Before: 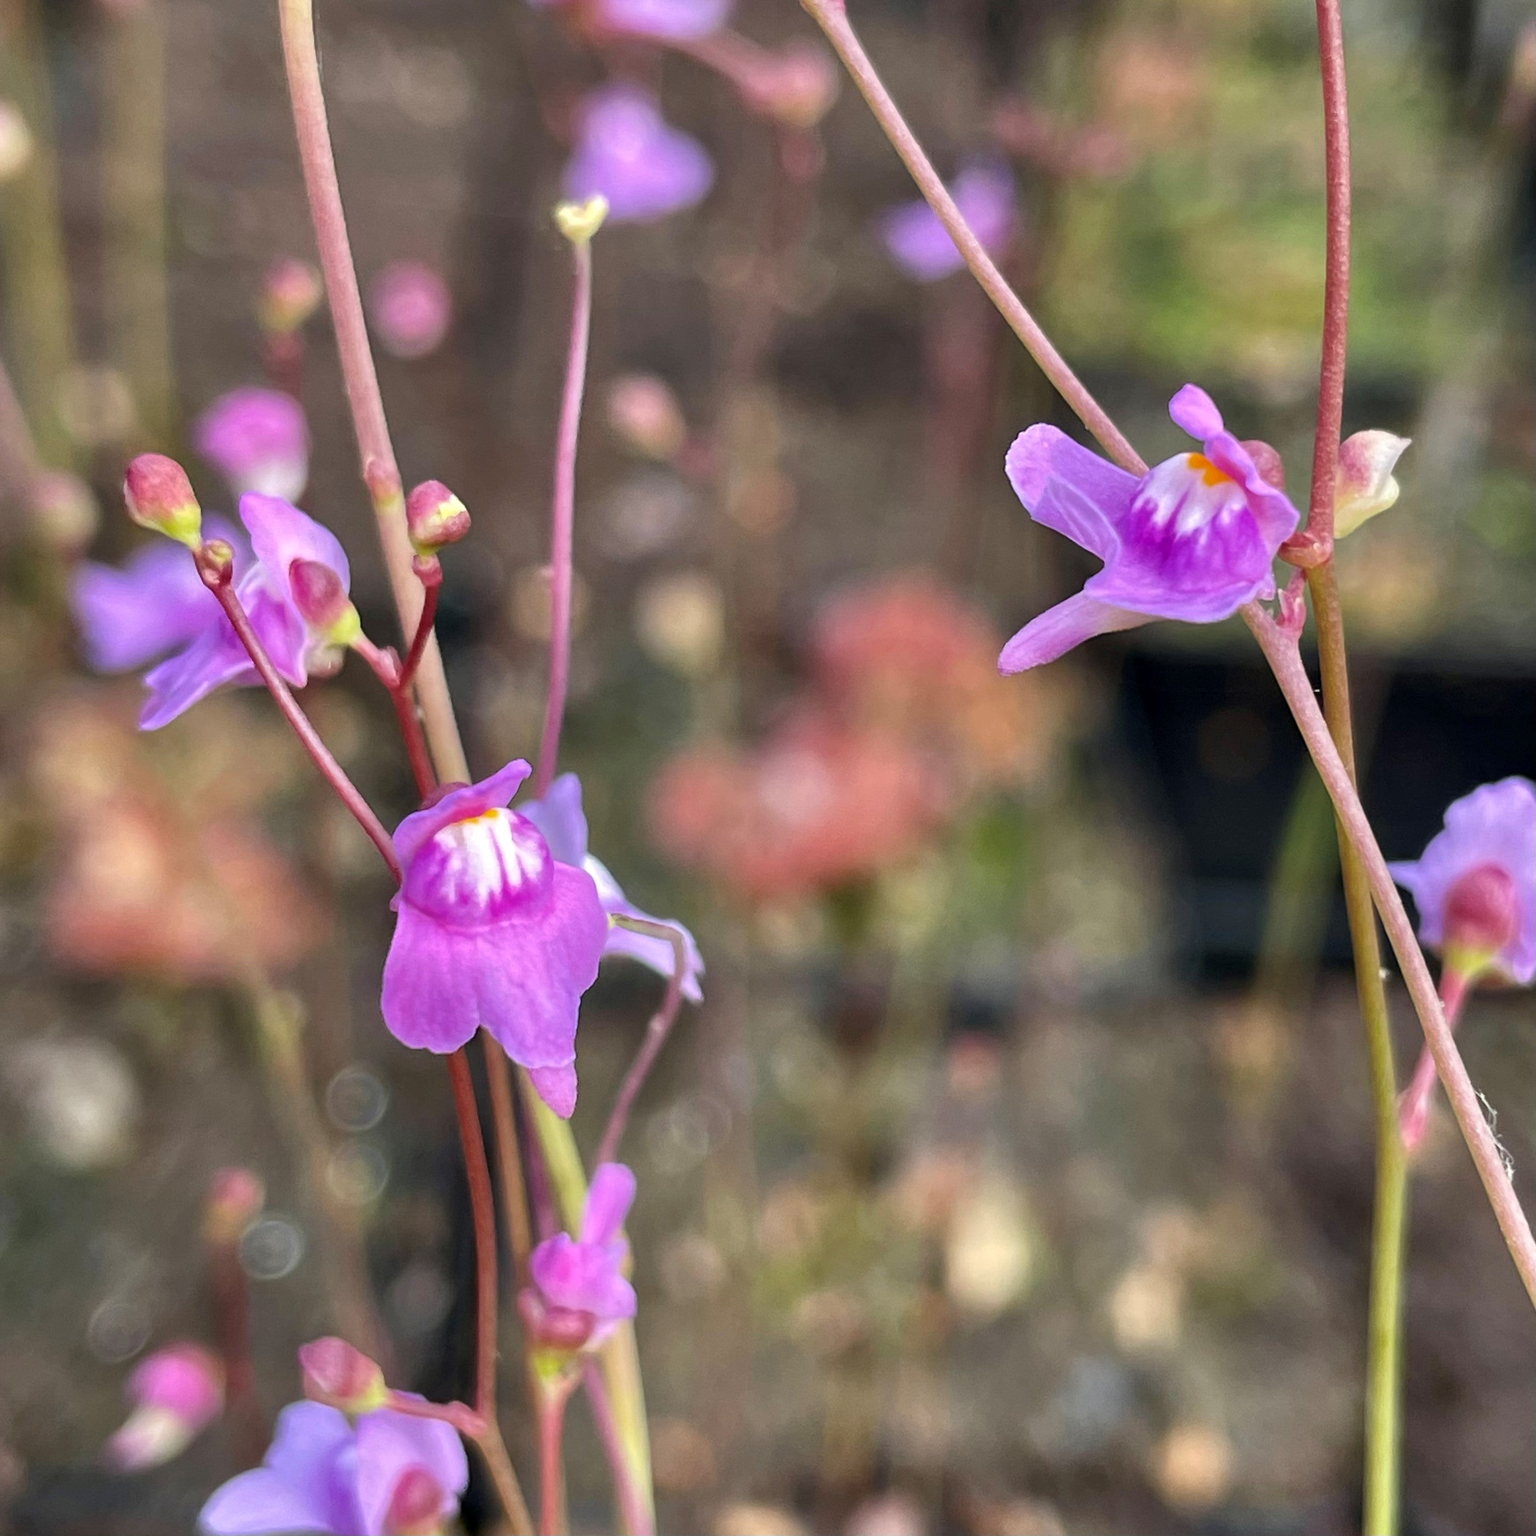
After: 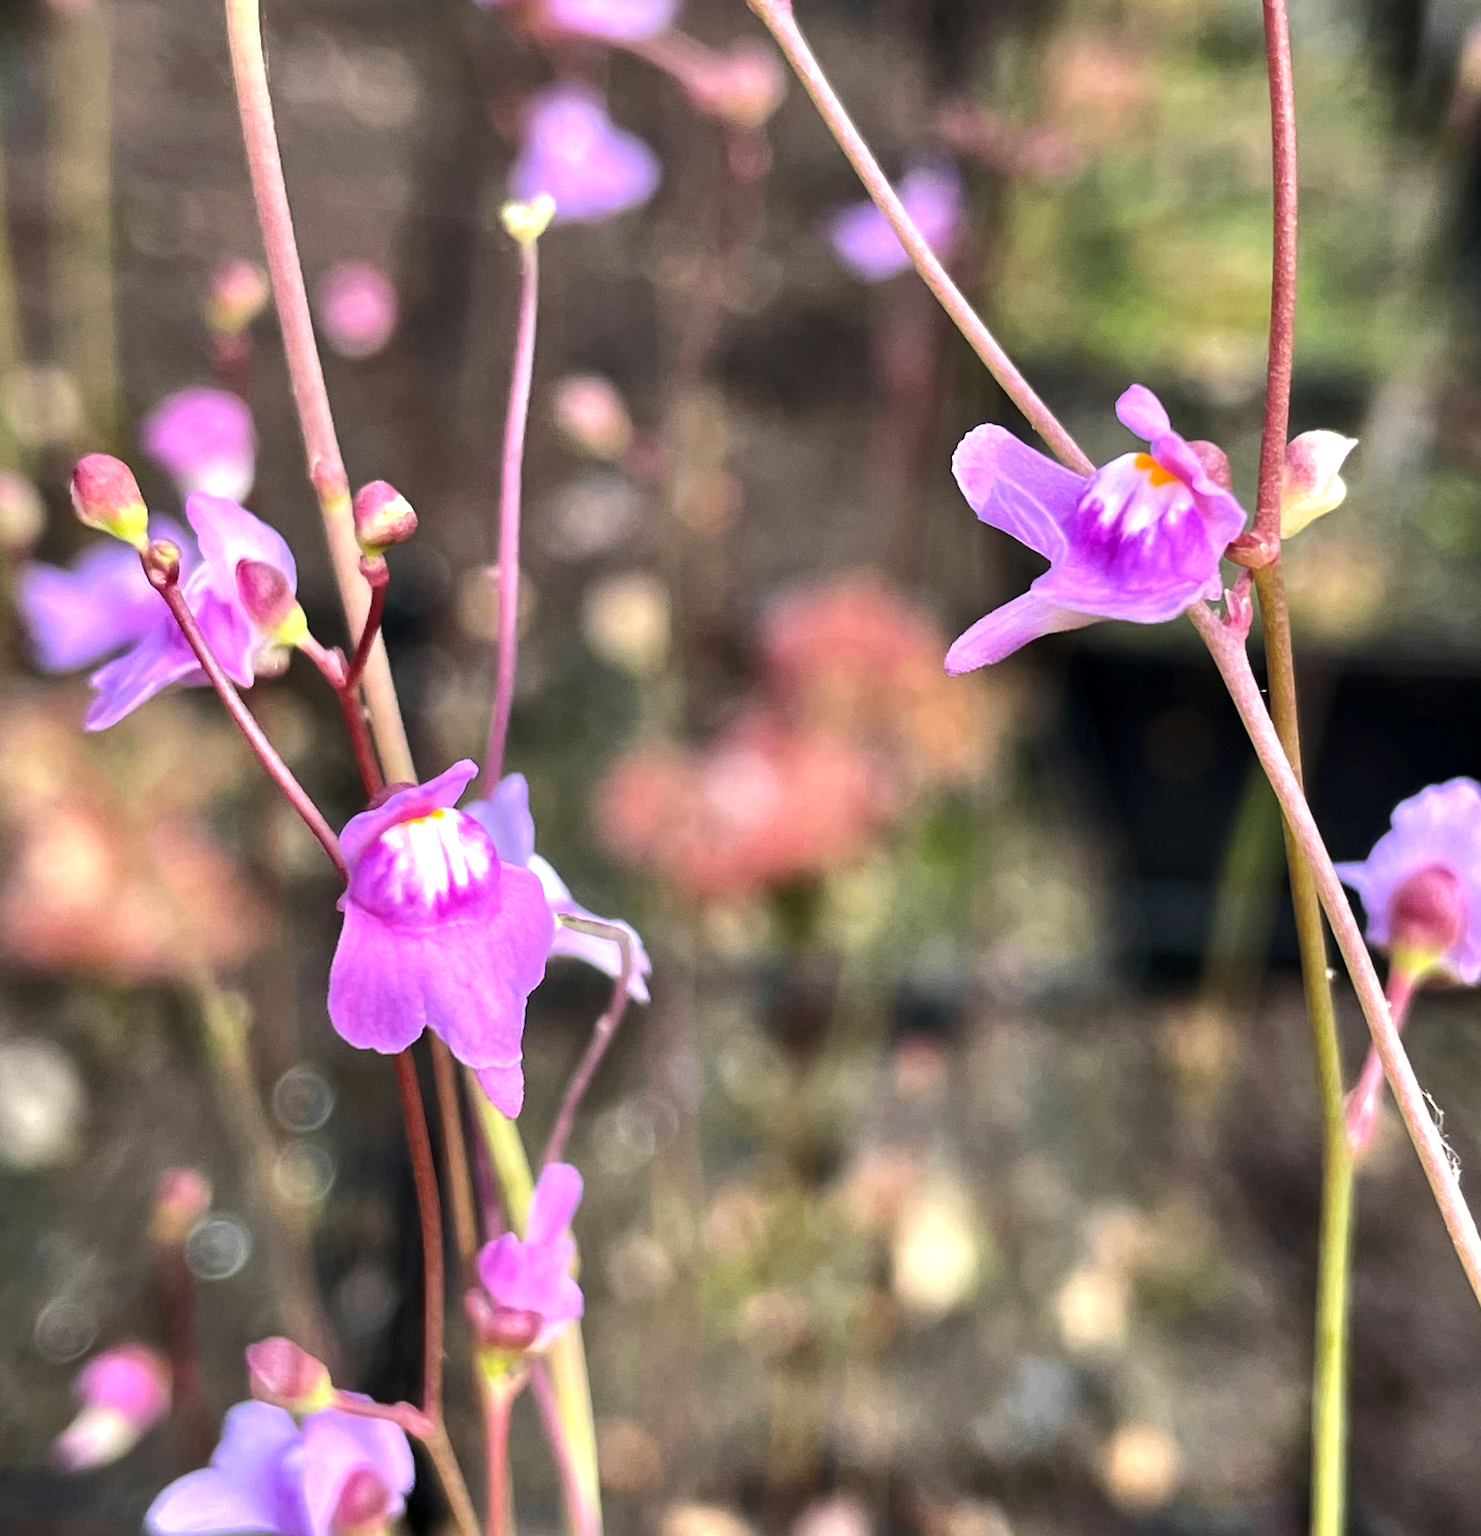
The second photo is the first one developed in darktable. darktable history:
tone equalizer: -8 EV -0.772 EV, -7 EV -0.72 EV, -6 EV -0.564 EV, -5 EV -0.423 EV, -3 EV 0.396 EV, -2 EV 0.6 EV, -1 EV 0.697 EV, +0 EV 0.77 EV, edges refinement/feathering 500, mask exposure compensation -1.57 EV, preserve details no
crop and rotate: left 3.517%
